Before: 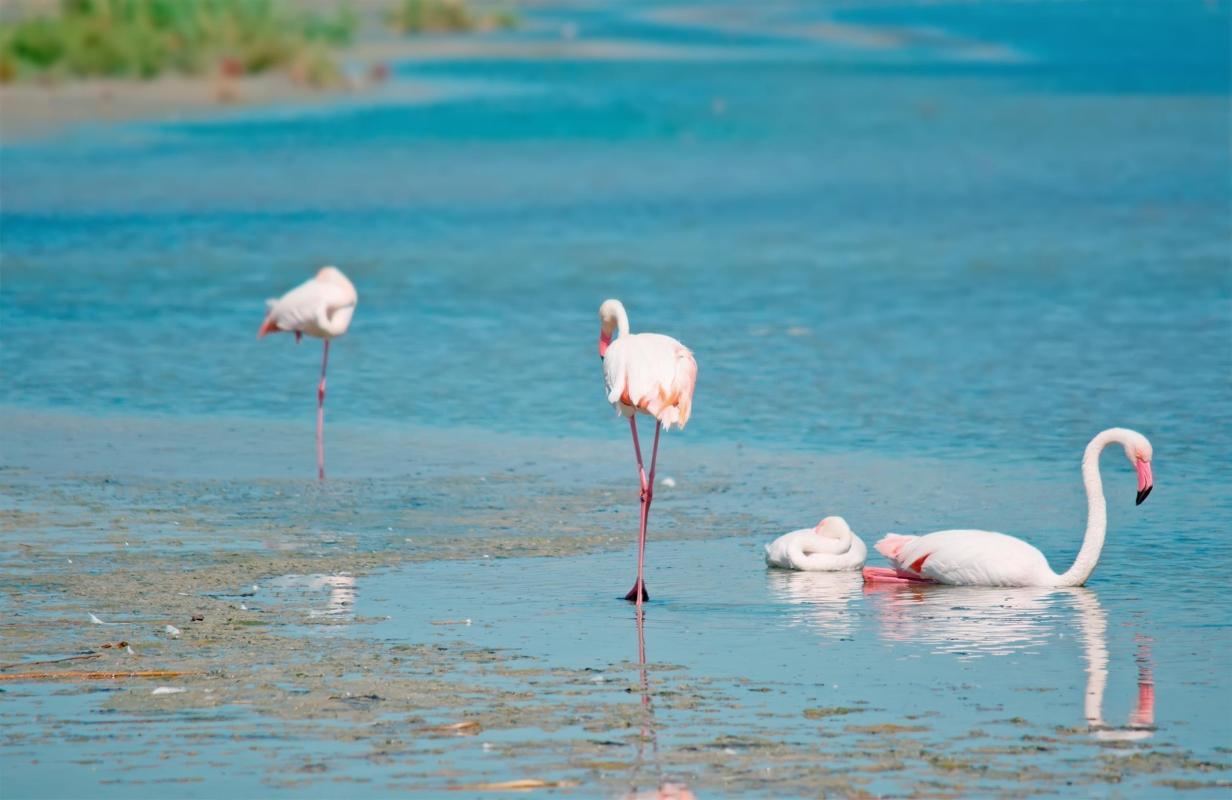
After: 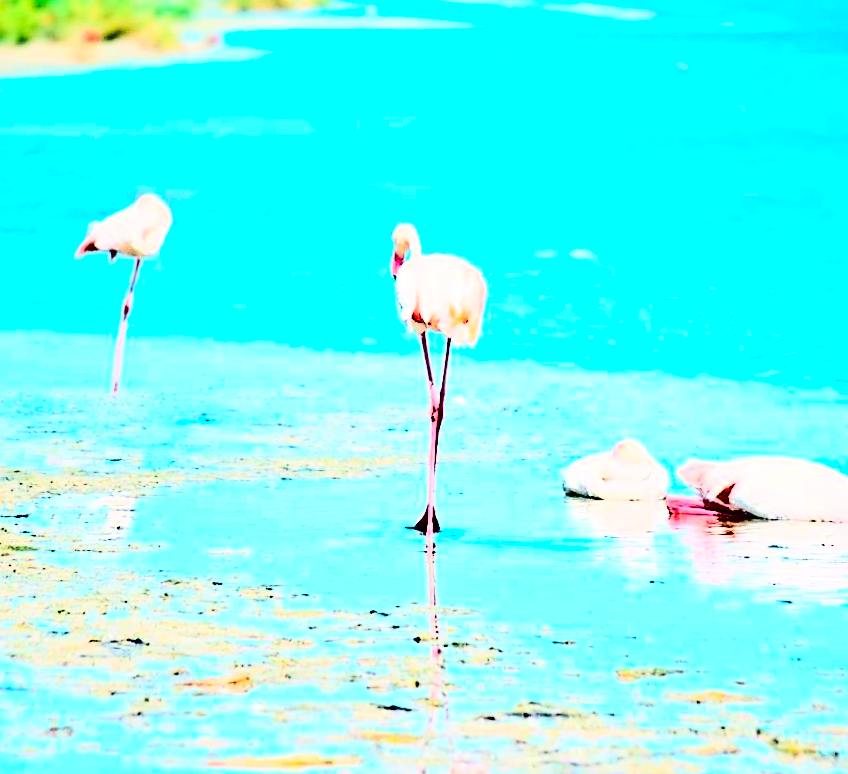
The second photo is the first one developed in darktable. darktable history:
crop: left 7.598%, right 7.873%
sharpen: on, module defaults
rotate and perspective: rotation 0.72°, lens shift (vertical) -0.352, lens shift (horizontal) -0.051, crop left 0.152, crop right 0.859, crop top 0.019, crop bottom 0.964
contrast brightness saturation: contrast 0.4, brightness 0.05, saturation 0.25
exposure: exposure 0.131 EV, compensate highlight preservation false
rgb curve: curves: ch0 [(0, 0) (0.21, 0.15) (0.24, 0.21) (0.5, 0.75) (0.75, 0.96) (0.89, 0.99) (1, 1)]; ch1 [(0, 0.02) (0.21, 0.13) (0.25, 0.2) (0.5, 0.67) (0.75, 0.9) (0.89, 0.97) (1, 1)]; ch2 [(0, 0.02) (0.21, 0.13) (0.25, 0.2) (0.5, 0.67) (0.75, 0.9) (0.89, 0.97) (1, 1)], compensate middle gray true
shadows and highlights: soften with gaussian
